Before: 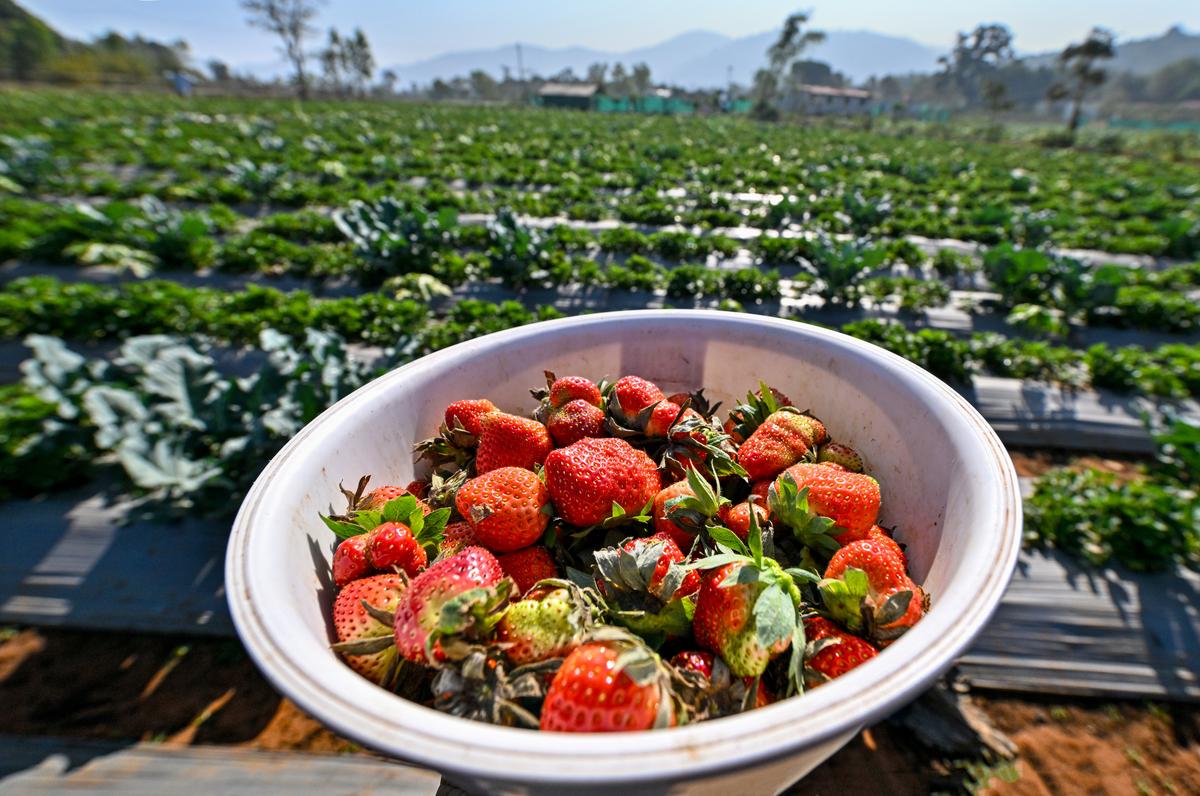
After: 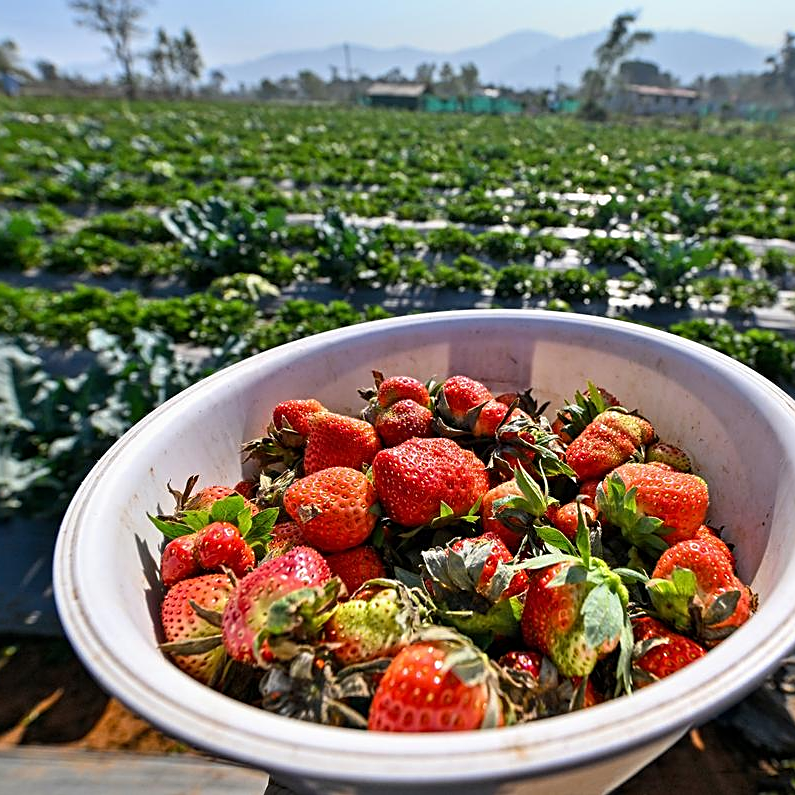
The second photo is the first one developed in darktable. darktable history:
crop and rotate: left 14.336%, right 19.362%
sharpen: on, module defaults
